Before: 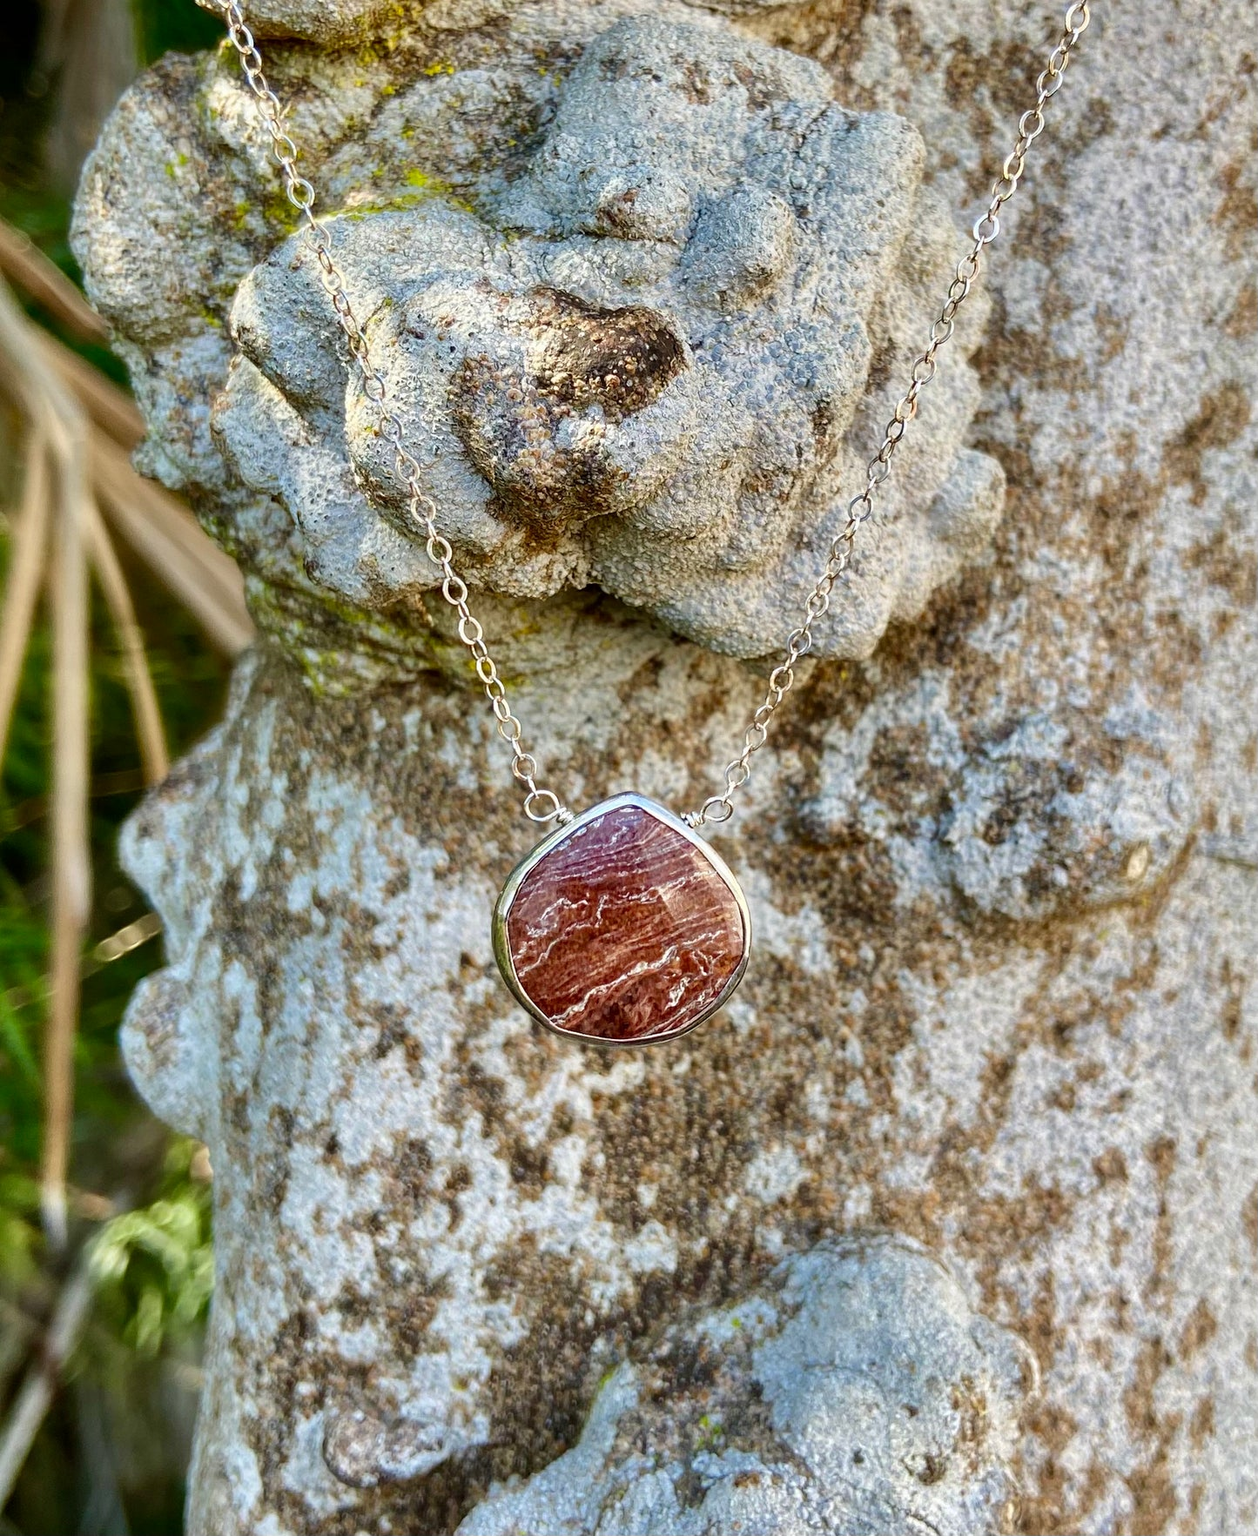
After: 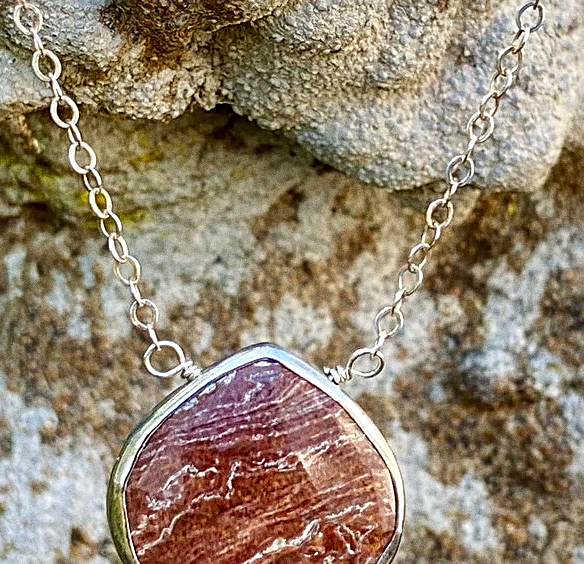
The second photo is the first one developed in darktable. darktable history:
grain: coarseness 0.09 ISO, strength 40%
crop: left 31.751%, top 32.172%, right 27.8%, bottom 35.83%
sharpen: on, module defaults
exposure: exposure 0.081 EV, compensate highlight preservation false
